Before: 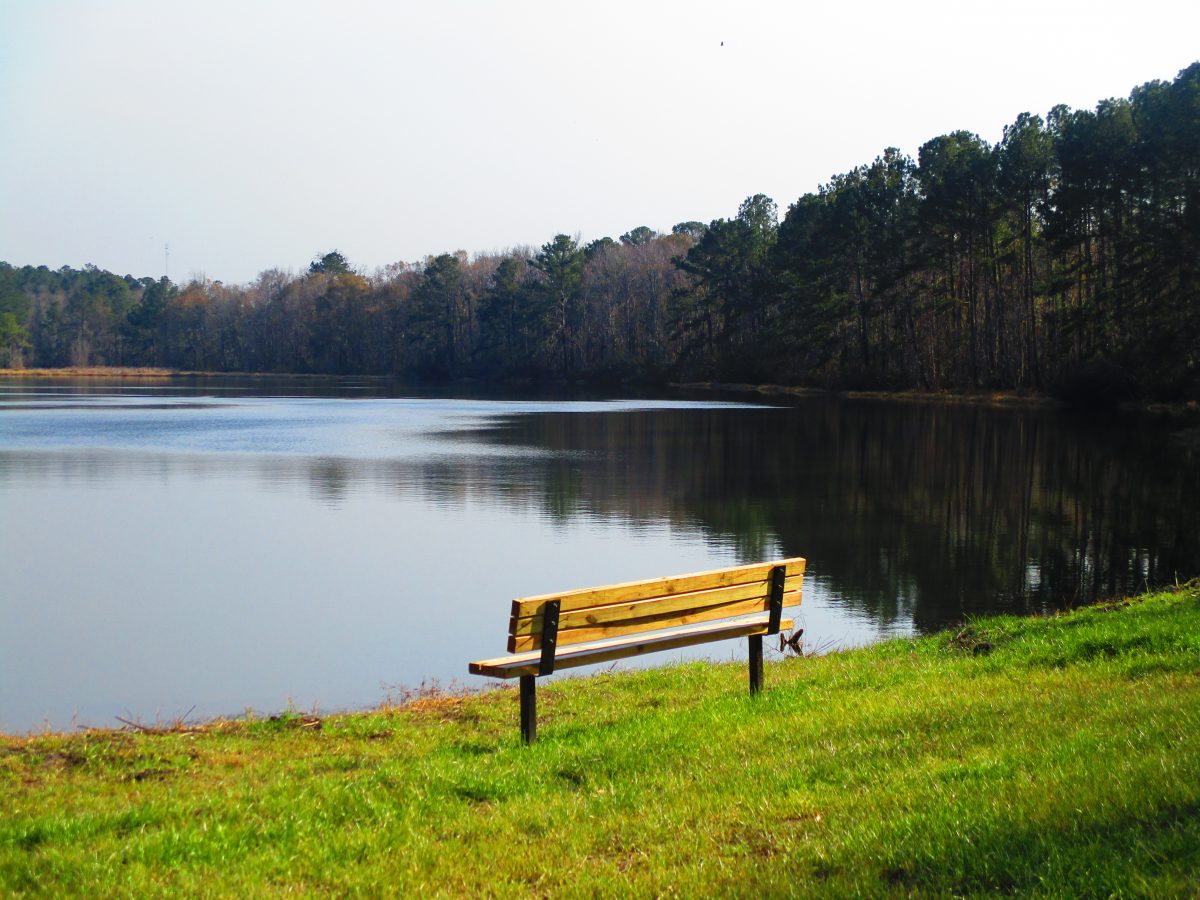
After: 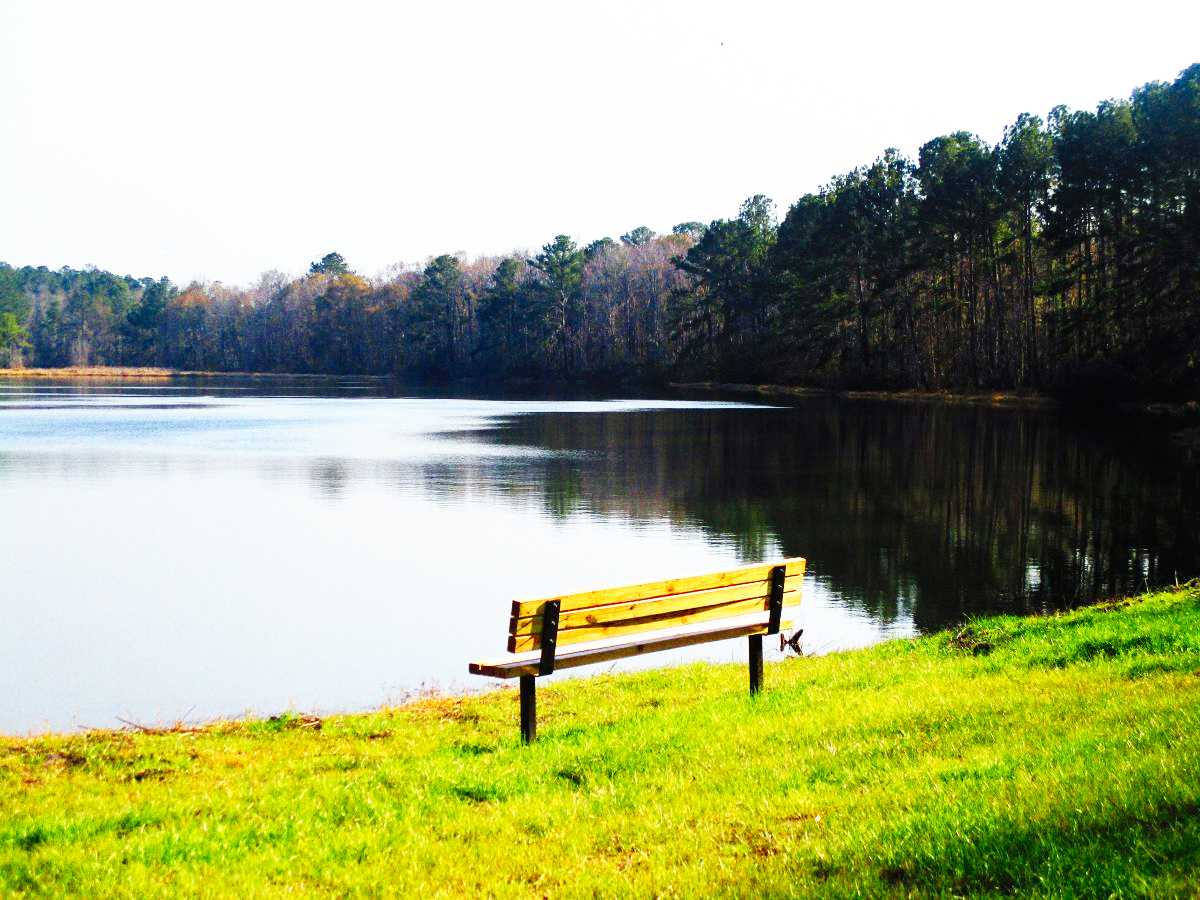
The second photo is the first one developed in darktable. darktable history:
grain: coarseness 0.09 ISO, strength 40%
tone equalizer: on, module defaults
base curve: curves: ch0 [(0, 0) (0.007, 0.004) (0.027, 0.03) (0.046, 0.07) (0.207, 0.54) (0.442, 0.872) (0.673, 0.972) (1, 1)], preserve colors none
